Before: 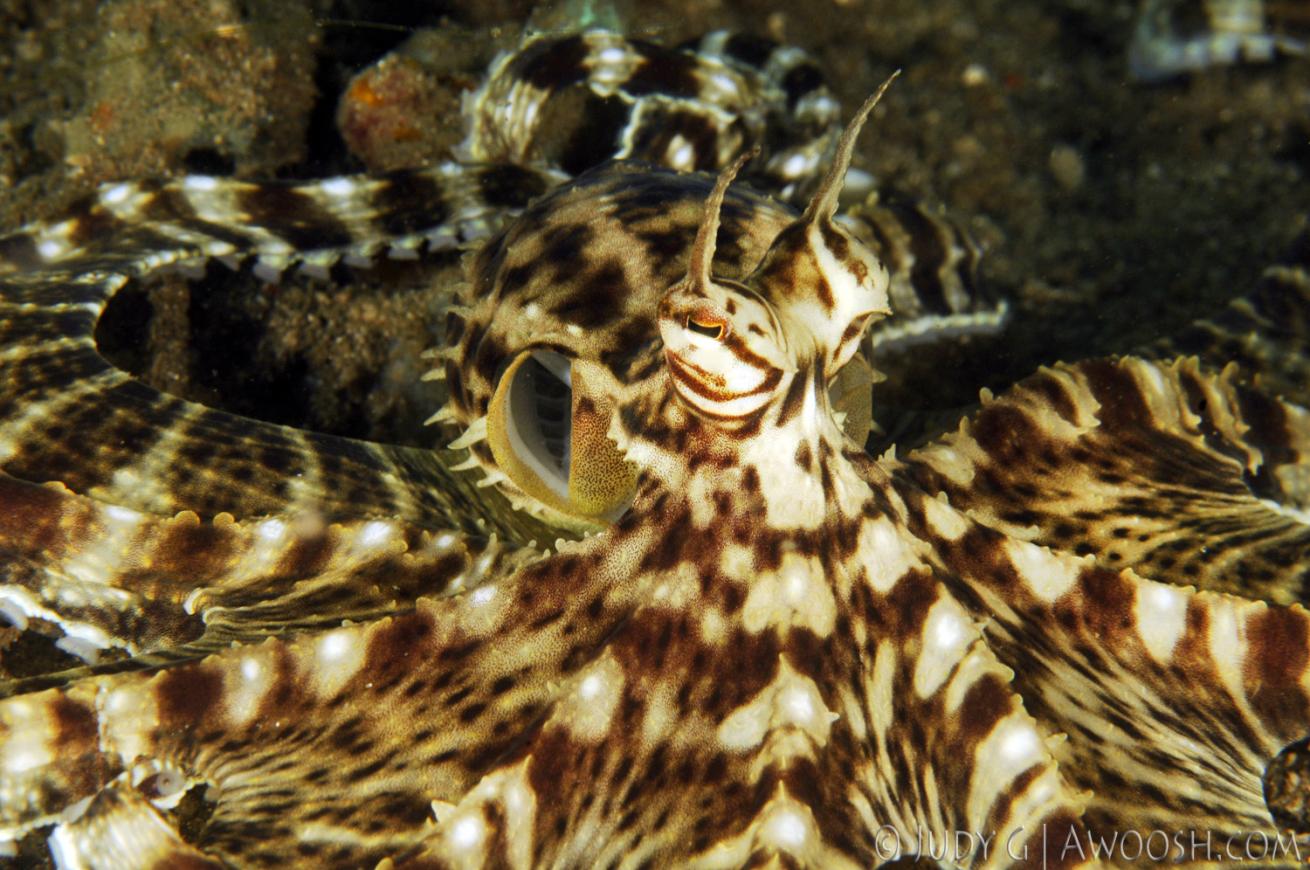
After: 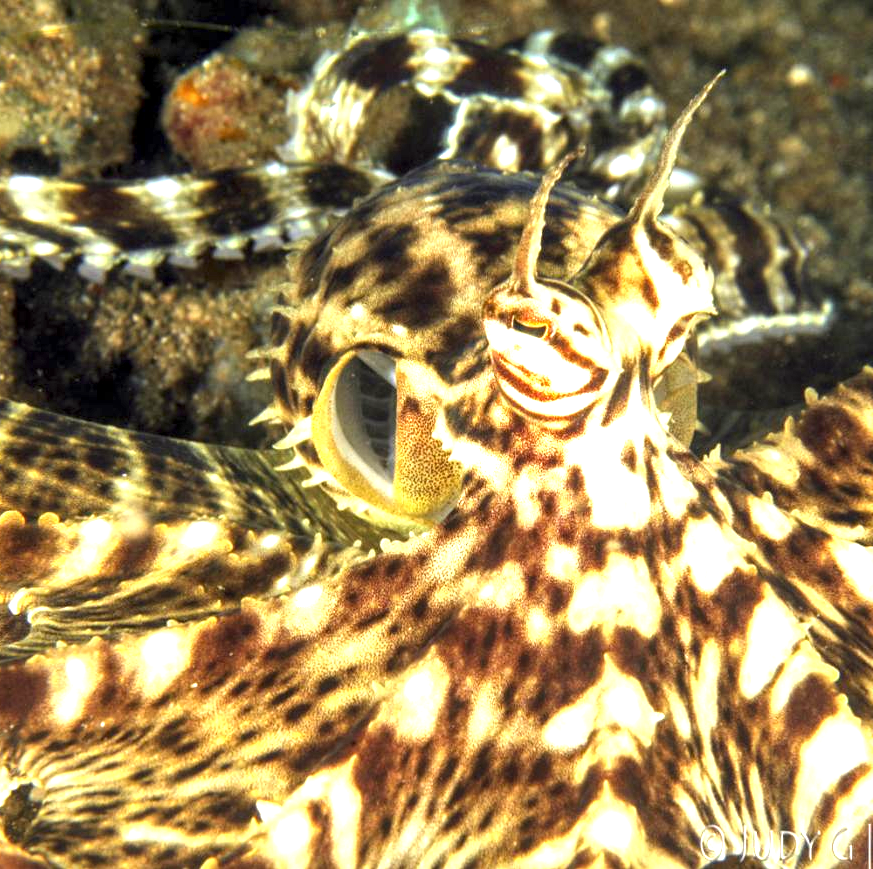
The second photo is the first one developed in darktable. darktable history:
local contrast: on, module defaults
crop and rotate: left 13.409%, right 19.924%
exposure: black level correction 0, exposure 1.5 EV, compensate exposure bias true, compensate highlight preservation false
